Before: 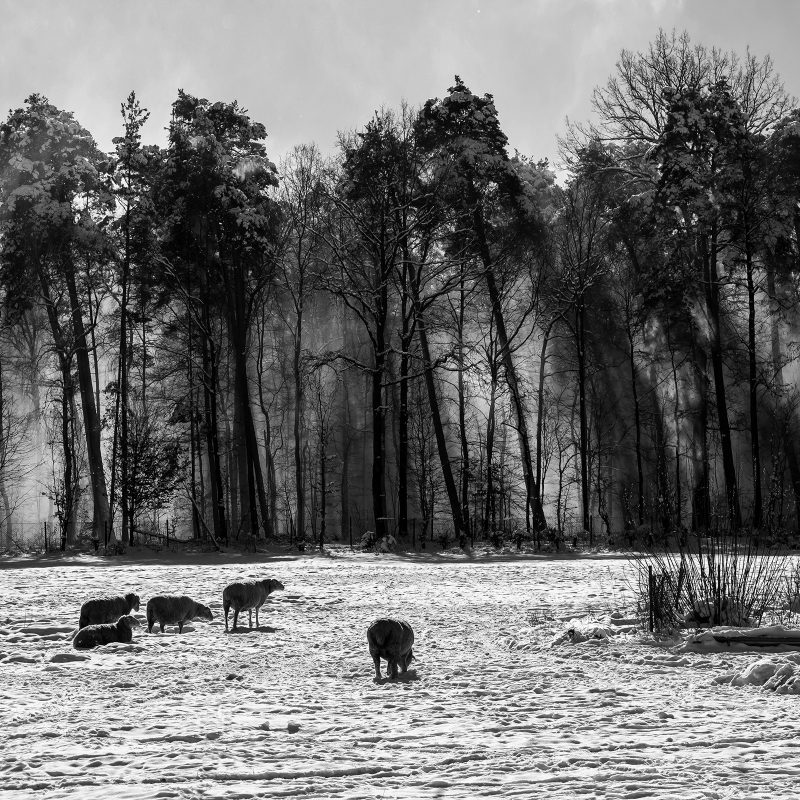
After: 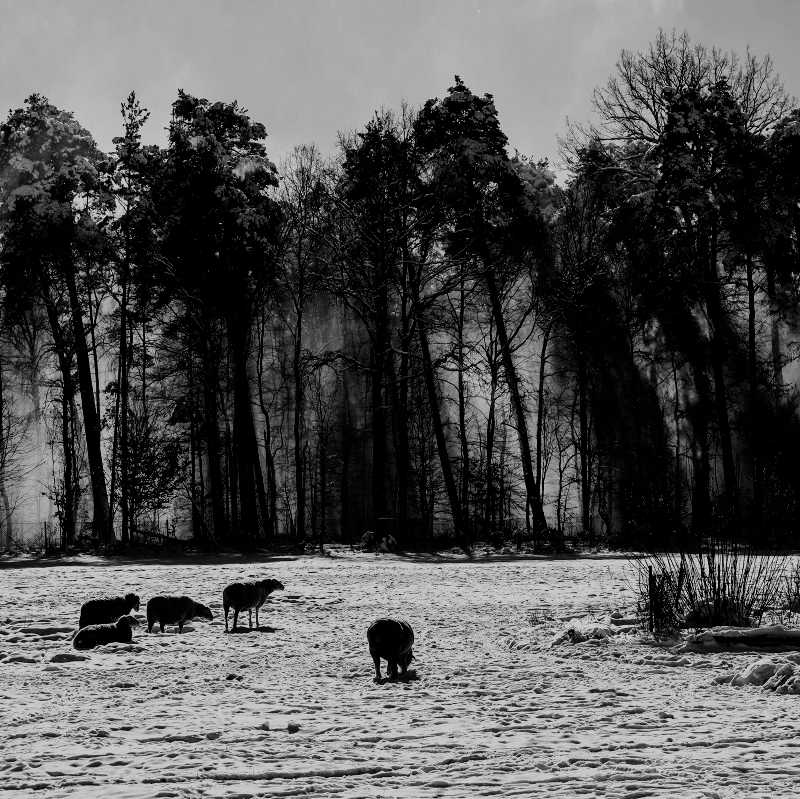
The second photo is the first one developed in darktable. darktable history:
contrast equalizer: y [[0.5 ×6], [0.5 ×6], [0.5, 0.5, 0.501, 0.545, 0.707, 0.863], [0 ×6], [0 ×6]]
crop: bottom 0.072%
exposure: exposure -0.492 EV, compensate highlight preservation false
filmic rgb: black relative exposure -5.13 EV, white relative exposure 4 EV, hardness 2.88, contrast 1.196, highlights saturation mix -31.5%
